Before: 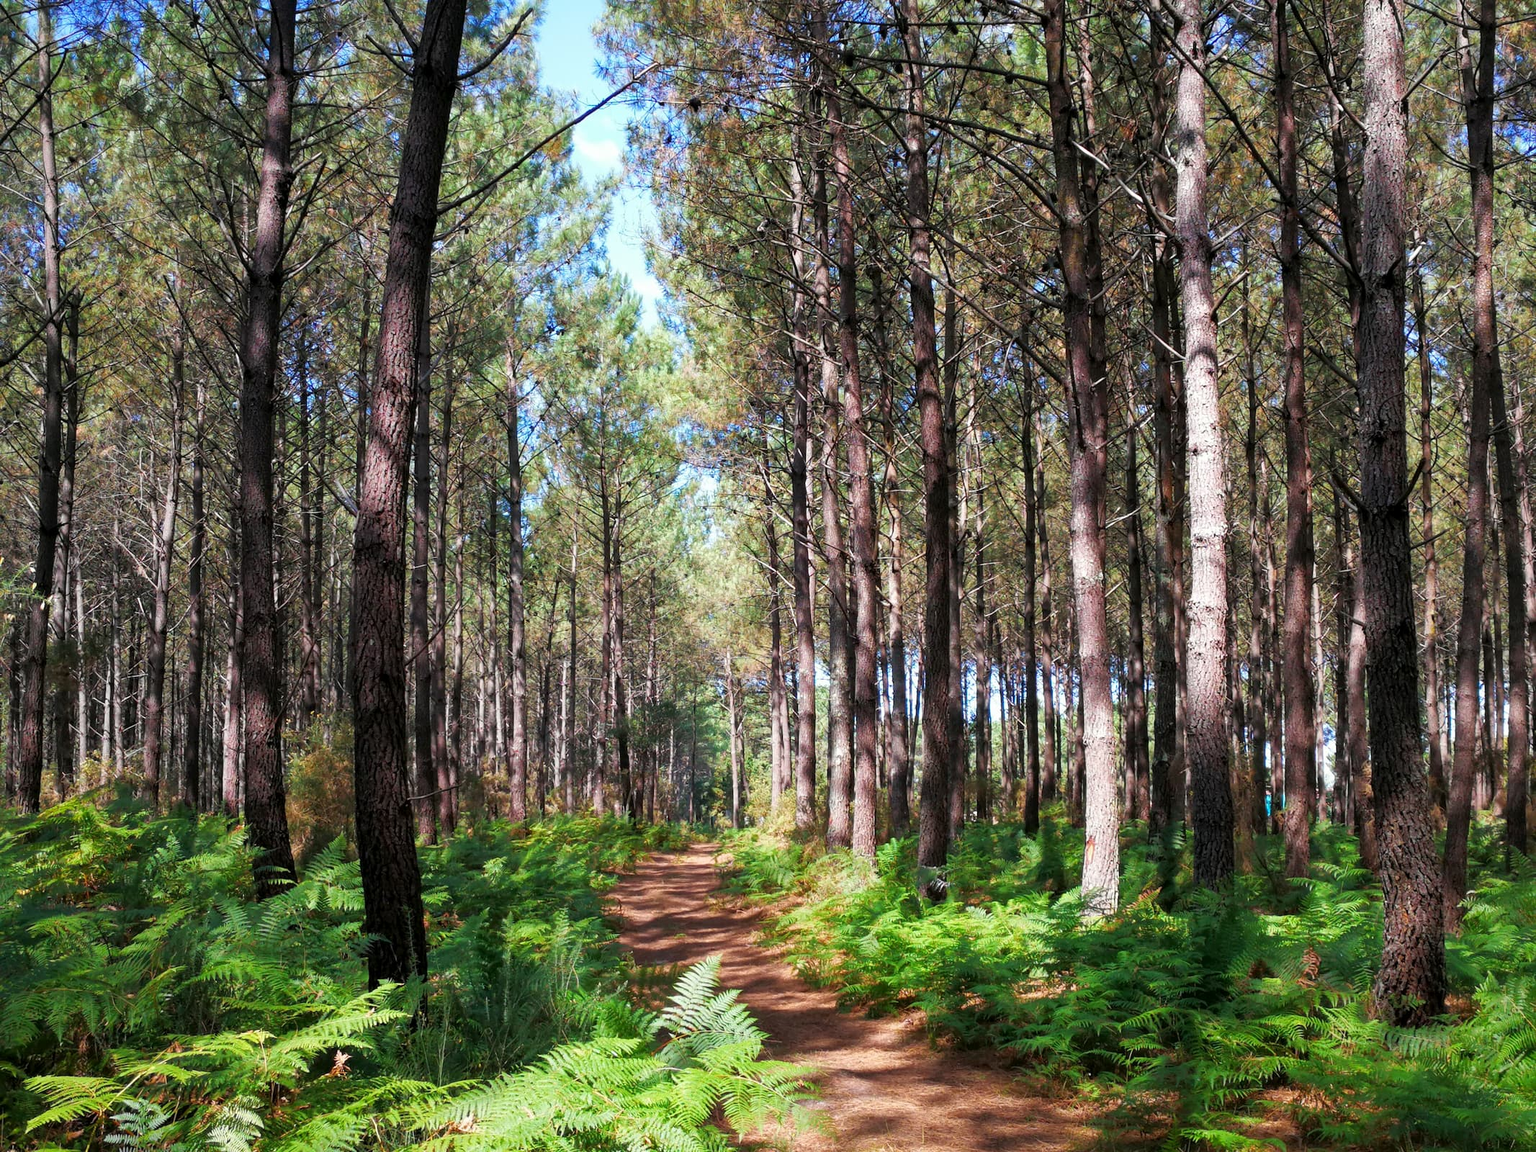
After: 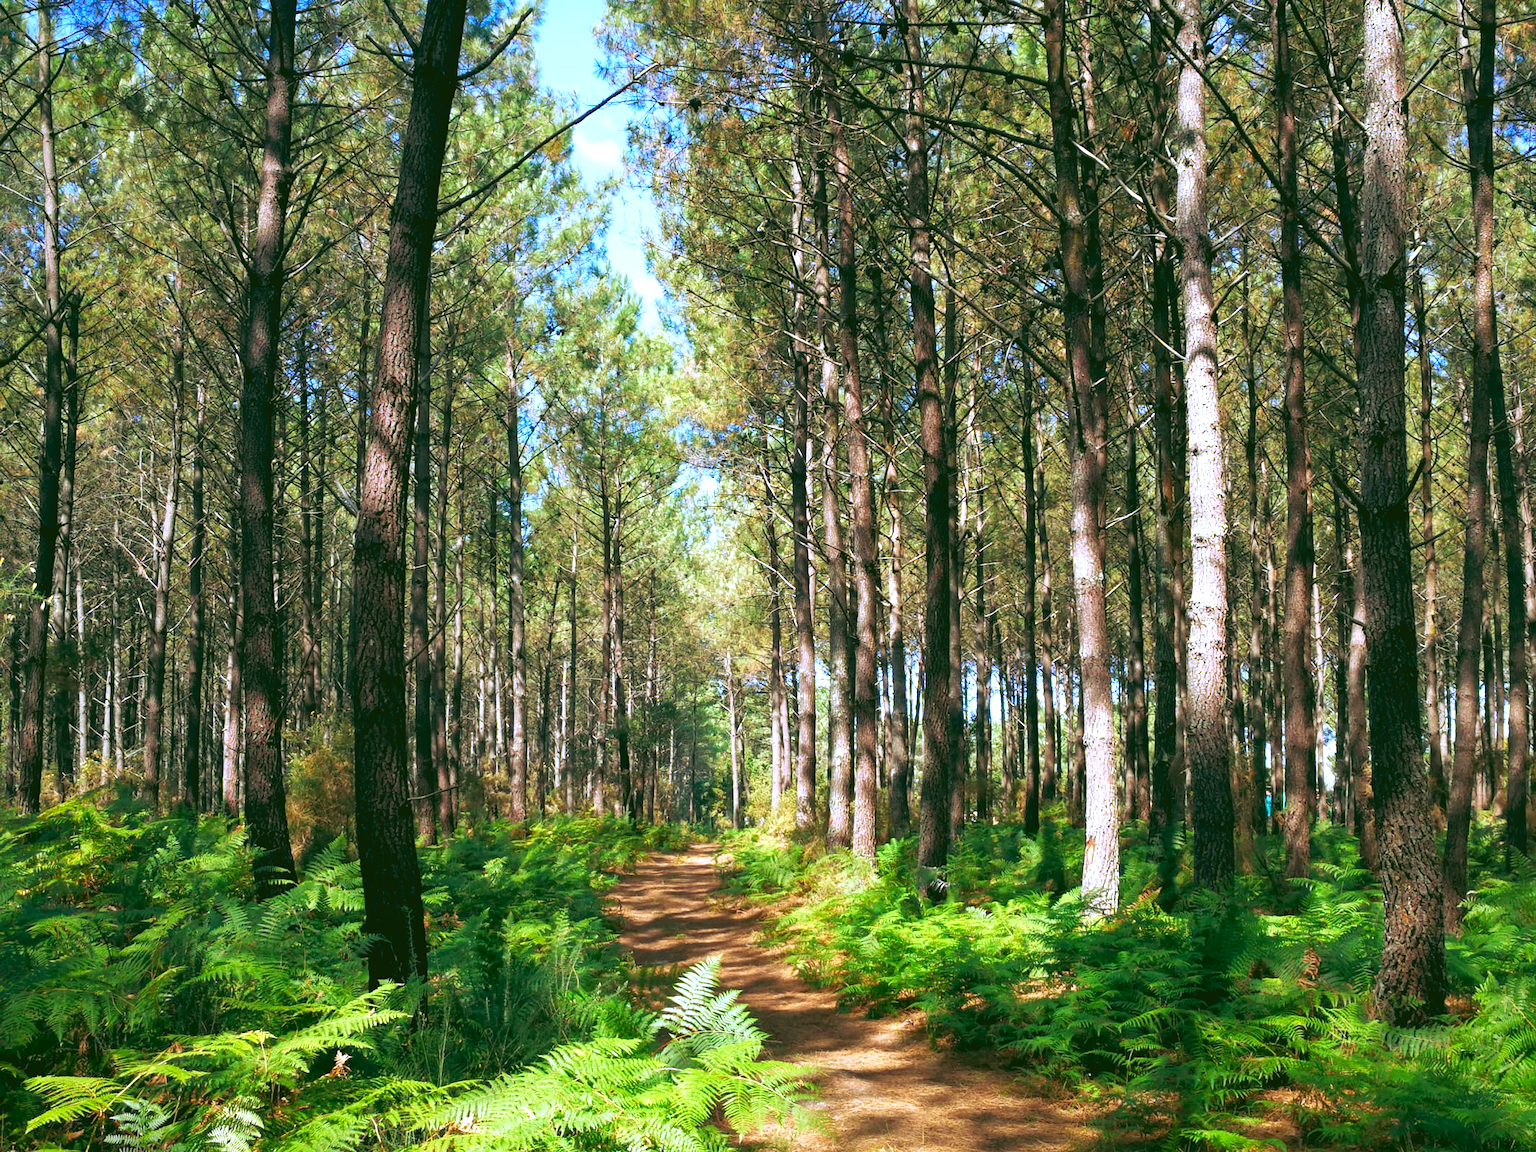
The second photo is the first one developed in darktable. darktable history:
rgb curve: curves: ch0 [(0.123, 0.061) (0.995, 0.887)]; ch1 [(0.06, 0.116) (1, 0.906)]; ch2 [(0, 0) (0.824, 0.69) (1, 1)], mode RGB, independent channels, compensate middle gray true
exposure: black level correction 0, exposure 0.7 EV, compensate exposure bias true, compensate highlight preservation false
